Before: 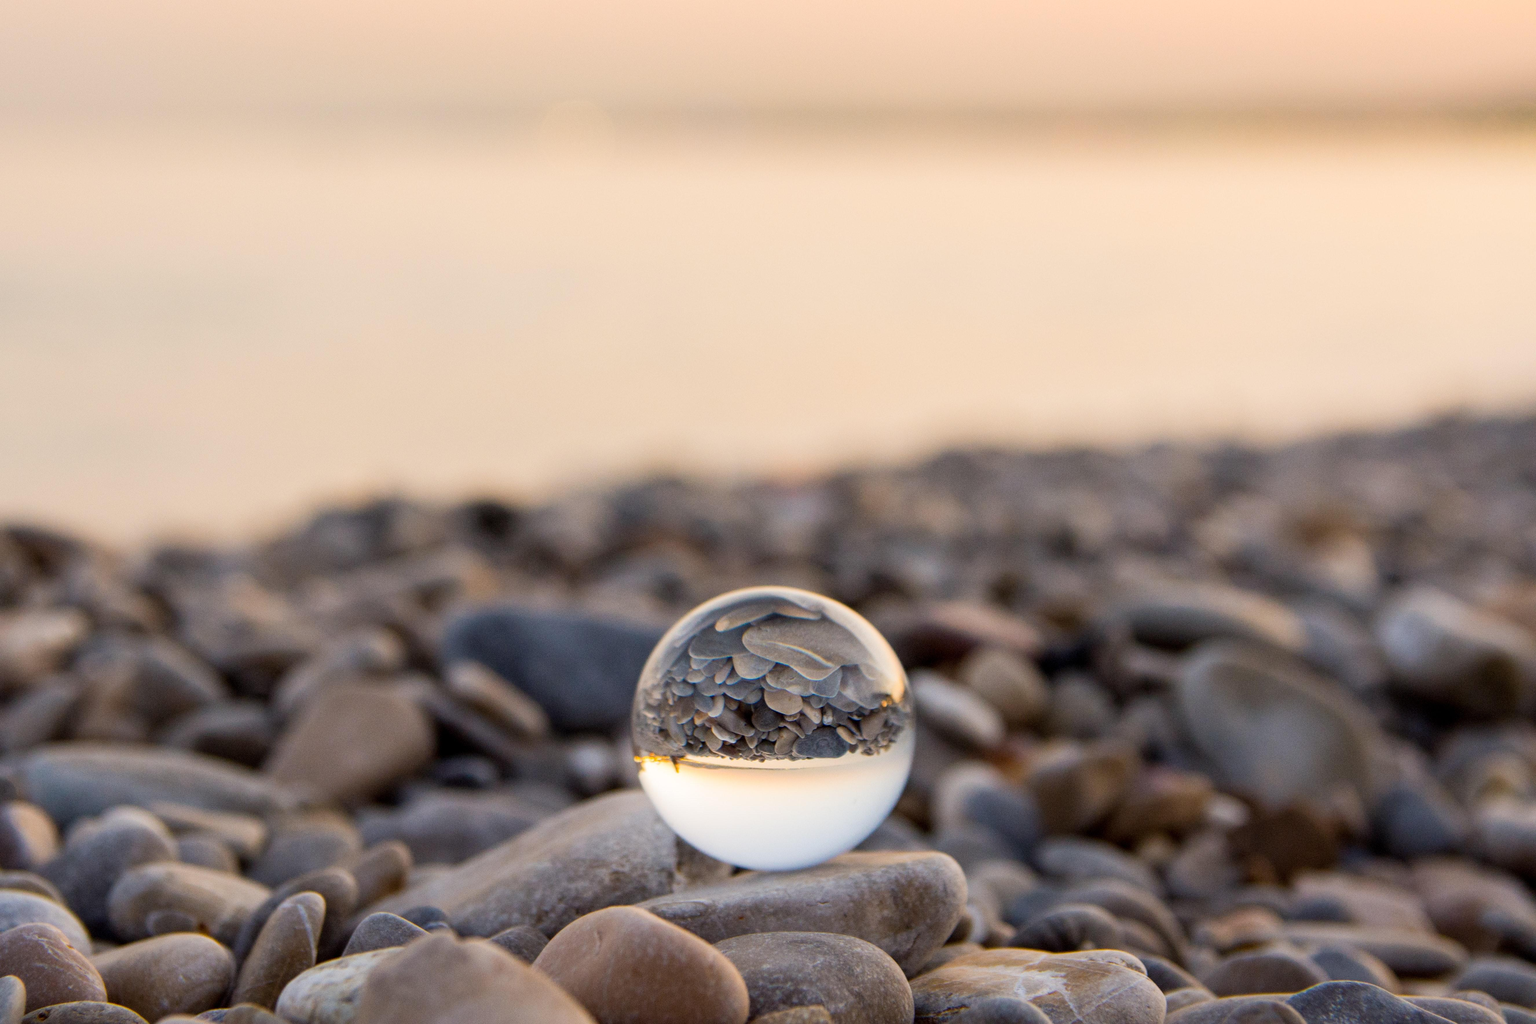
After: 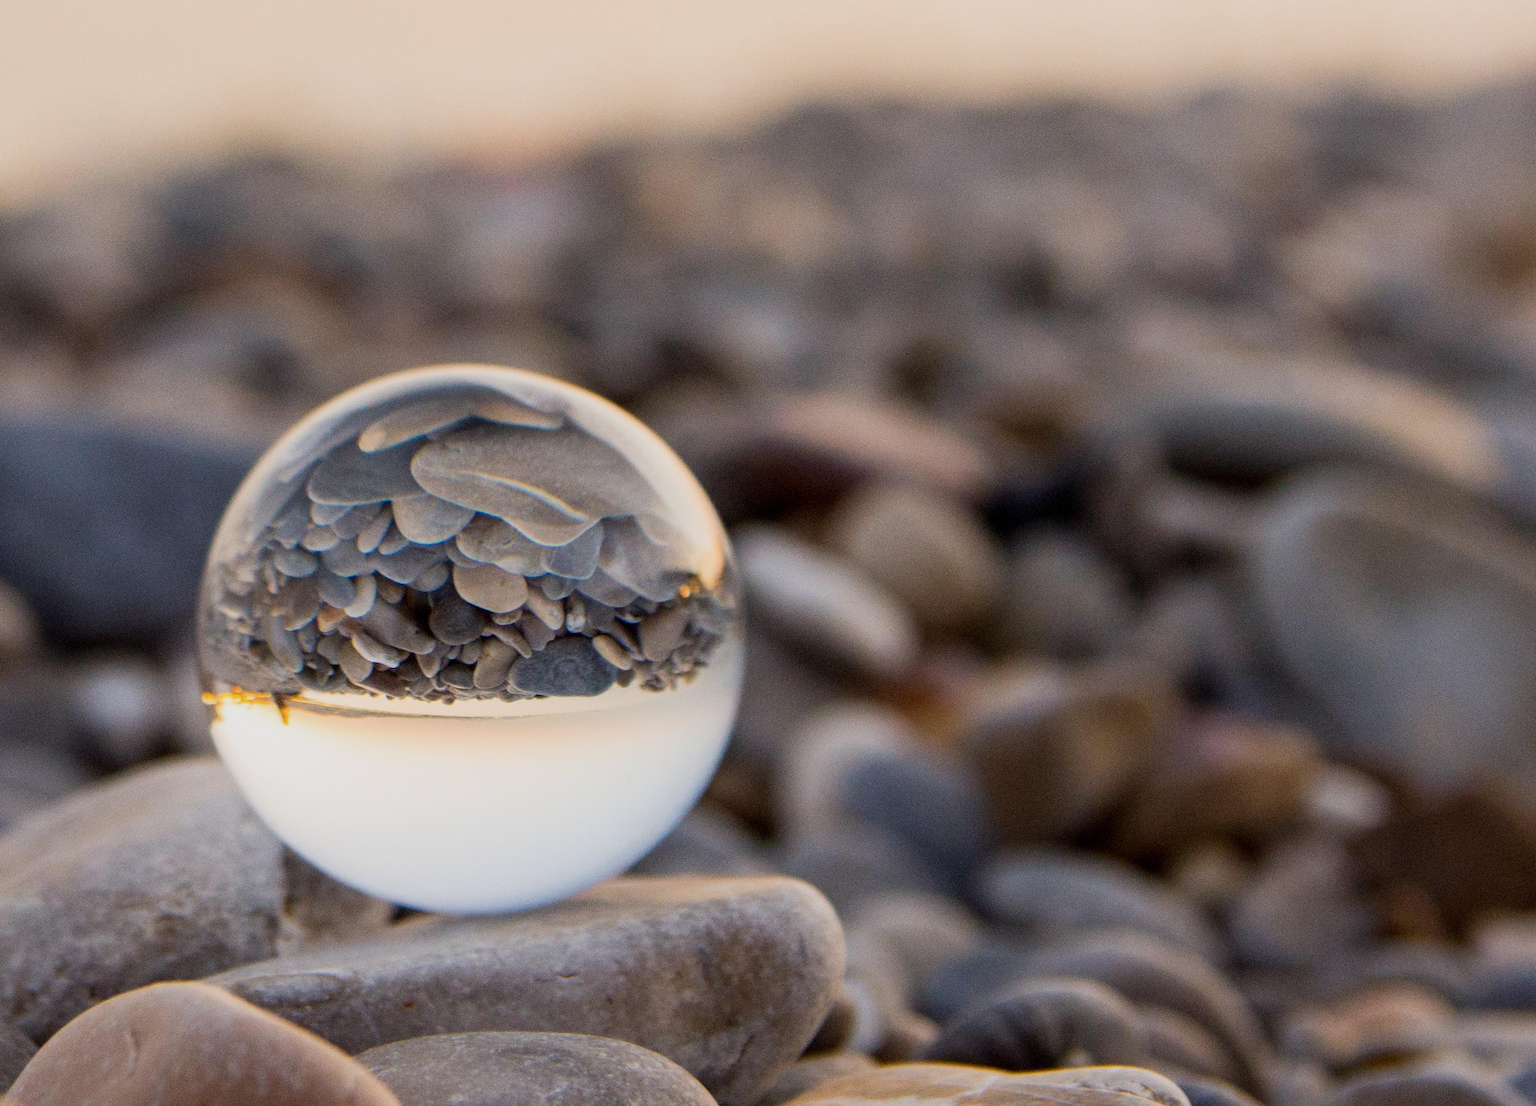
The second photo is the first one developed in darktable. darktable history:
sigmoid: contrast 1.22, skew 0.65
crop: left 34.479%, top 38.822%, right 13.718%, bottom 5.172%
